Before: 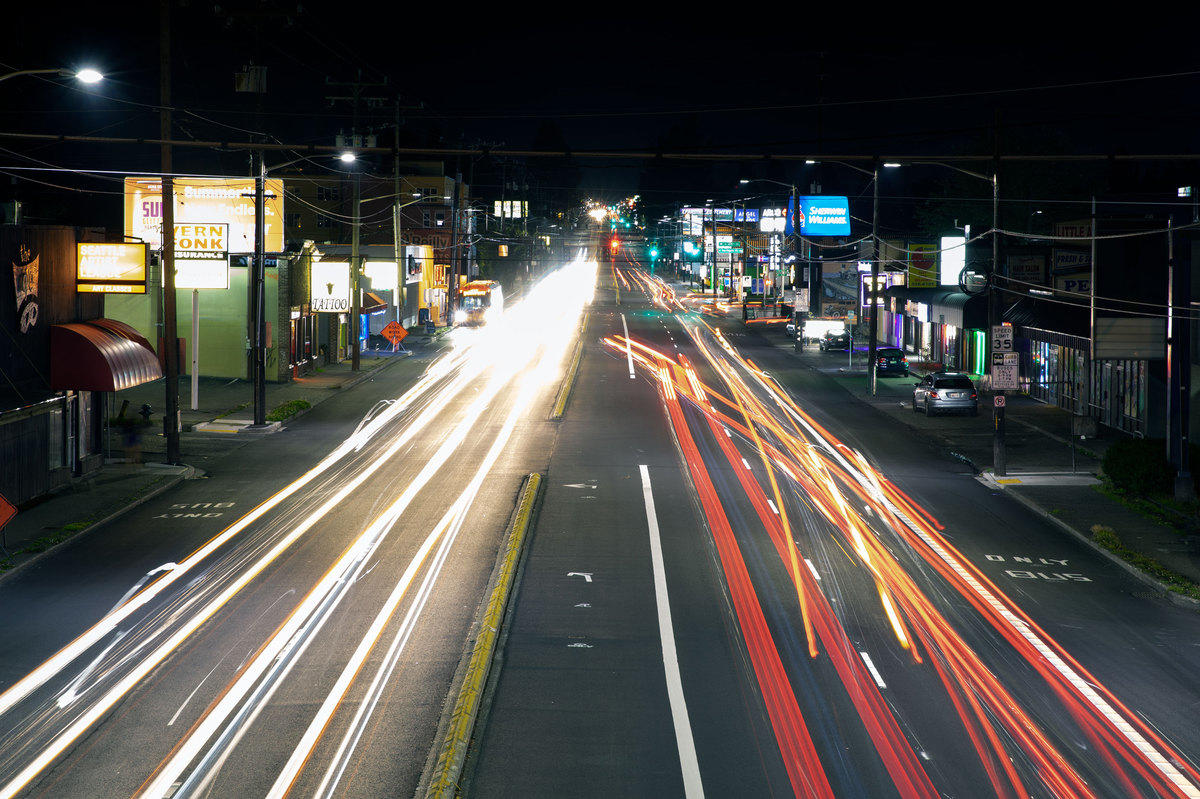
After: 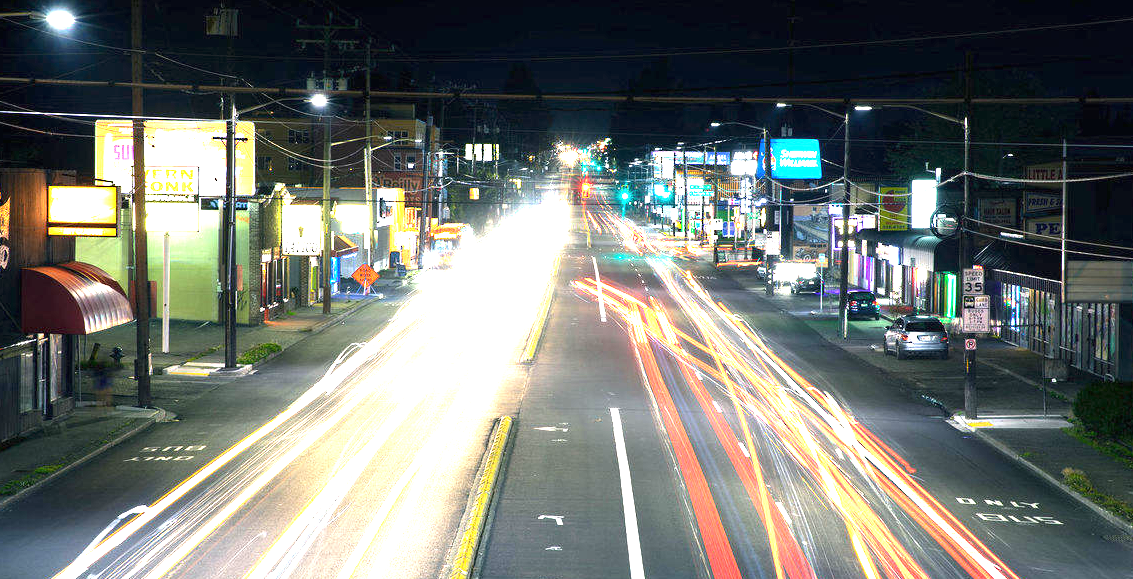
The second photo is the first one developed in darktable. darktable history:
crop: left 2.451%, top 7.137%, right 3.058%, bottom 20.28%
sharpen: radius 2.873, amount 0.883, threshold 47.373
exposure: black level correction 0, exposure 1.754 EV, compensate highlight preservation false
